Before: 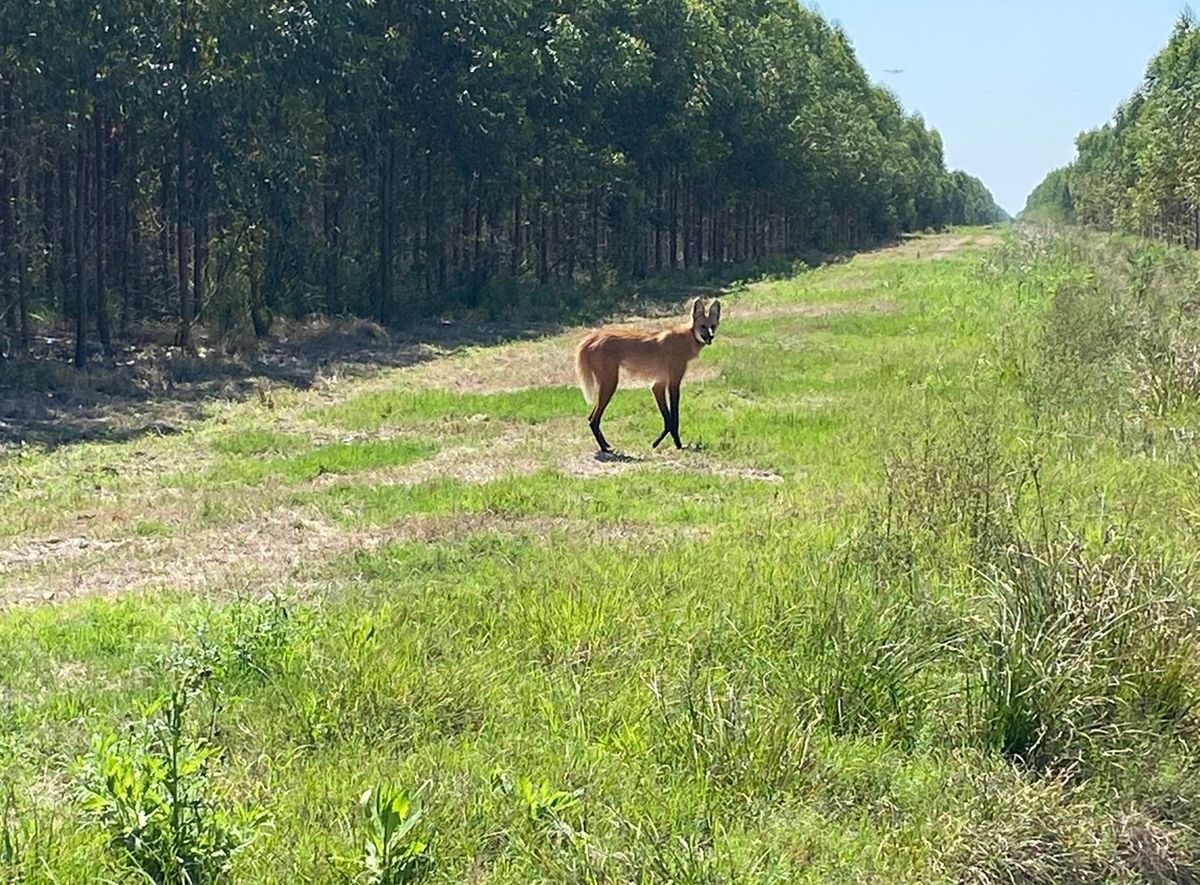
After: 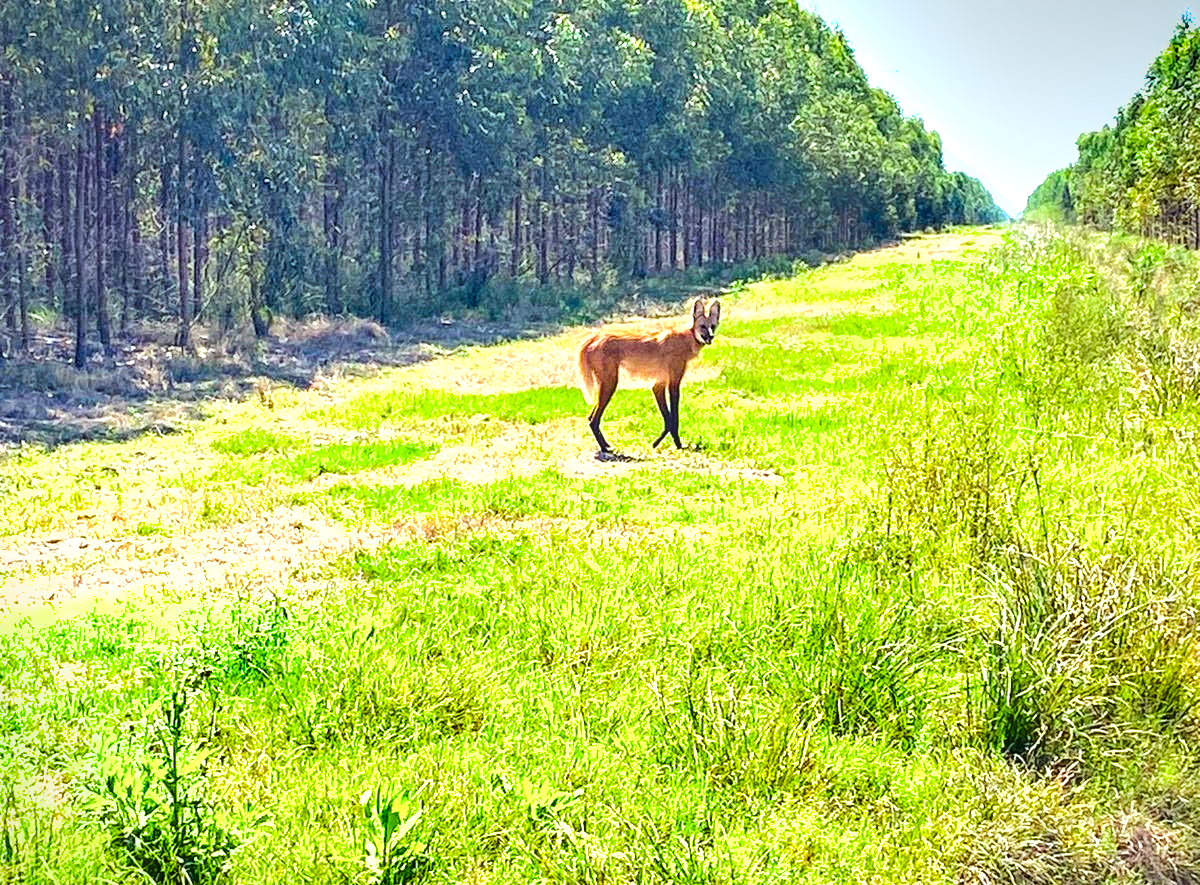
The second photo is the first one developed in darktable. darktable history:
exposure: black level correction 0, exposure 1.001 EV, compensate highlight preservation false
shadows and highlights: shadows 5.35, soften with gaussian
local contrast: detail 130%
vignetting: fall-off start 85.8%, fall-off radius 80.28%, saturation 0.001, width/height ratio 1.227, unbound false
tone equalizer: -7 EV 0.145 EV, -6 EV 0.569 EV, -5 EV 1.19 EV, -4 EV 1.32 EV, -3 EV 1.13 EV, -2 EV 0.6 EV, -1 EV 0.148 EV, edges refinement/feathering 500, mask exposure compensation -1.57 EV, preserve details no
color balance rgb: power › luminance -7.895%, power › chroma 1.356%, power › hue 330.43°, linear chroma grading › global chroma 7.474%, perceptual saturation grading › global saturation 25.25%, global vibrance 20%
